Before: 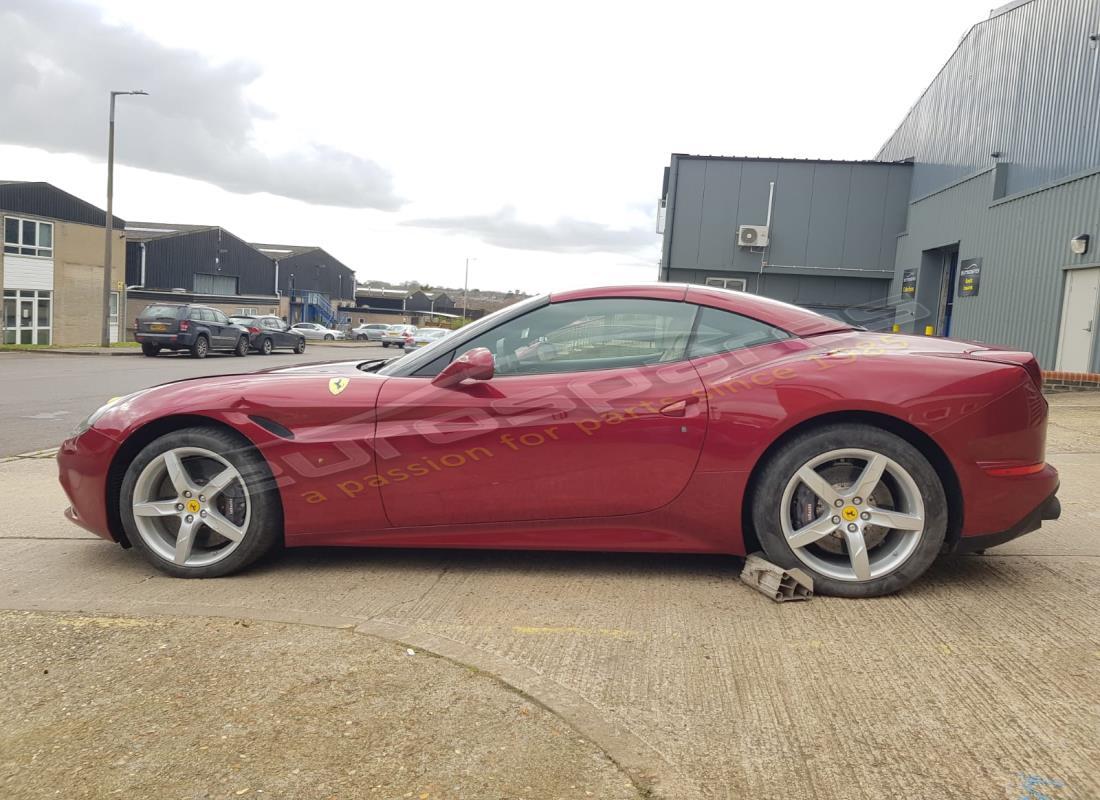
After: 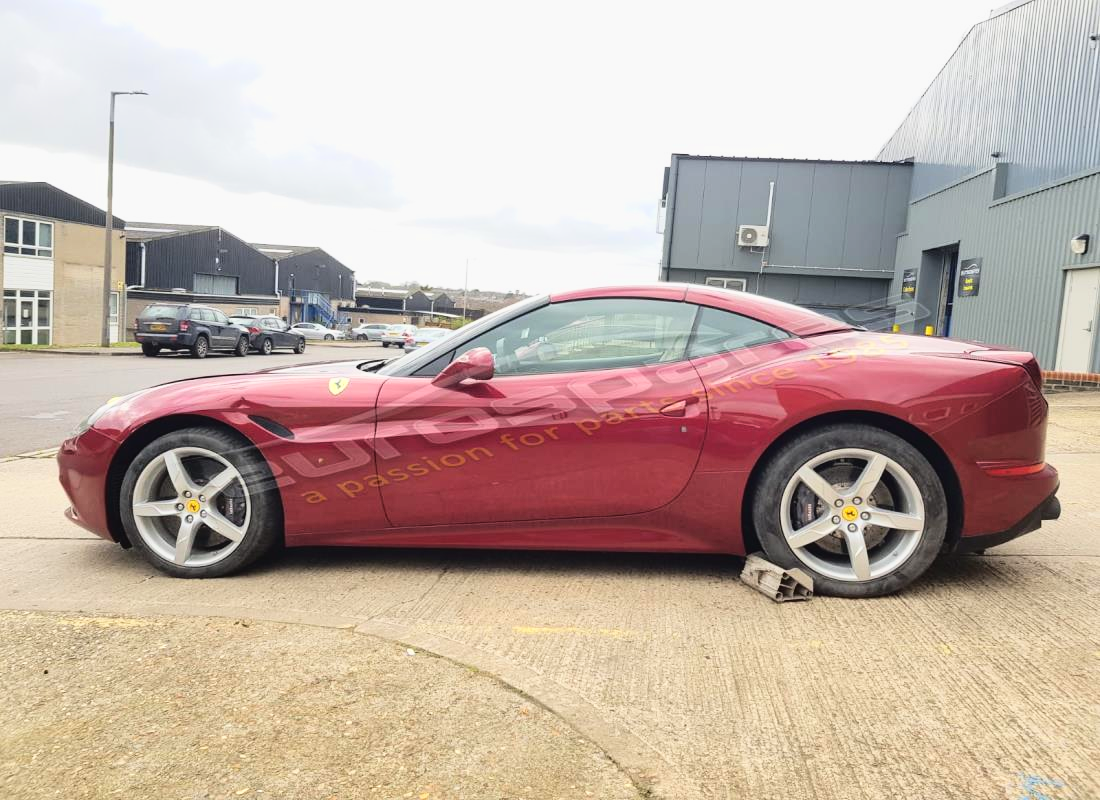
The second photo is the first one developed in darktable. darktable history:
tone curve: curves: ch0 [(0.003, 0.032) (0.037, 0.037) (0.142, 0.117) (0.279, 0.311) (0.405, 0.49) (0.526, 0.651) (0.722, 0.857) (0.875, 0.946) (1, 0.98)]; ch1 [(0, 0) (0.305, 0.325) (0.453, 0.437) (0.482, 0.473) (0.501, 0.498) (0.515, 0.523) (0.559, 0.591) (0.6, 0.659) (0.656, 0.71) (1, 1)]; ch2 [(0, 0) (0.323, 0.277) (0.424, 0.396) (0.479, 0.484) (0.499, 0.502) (0.515, 0.537) (0.564, 0.595) (0.644, 0.703) (0.742, 0.803) (1, 1)]
